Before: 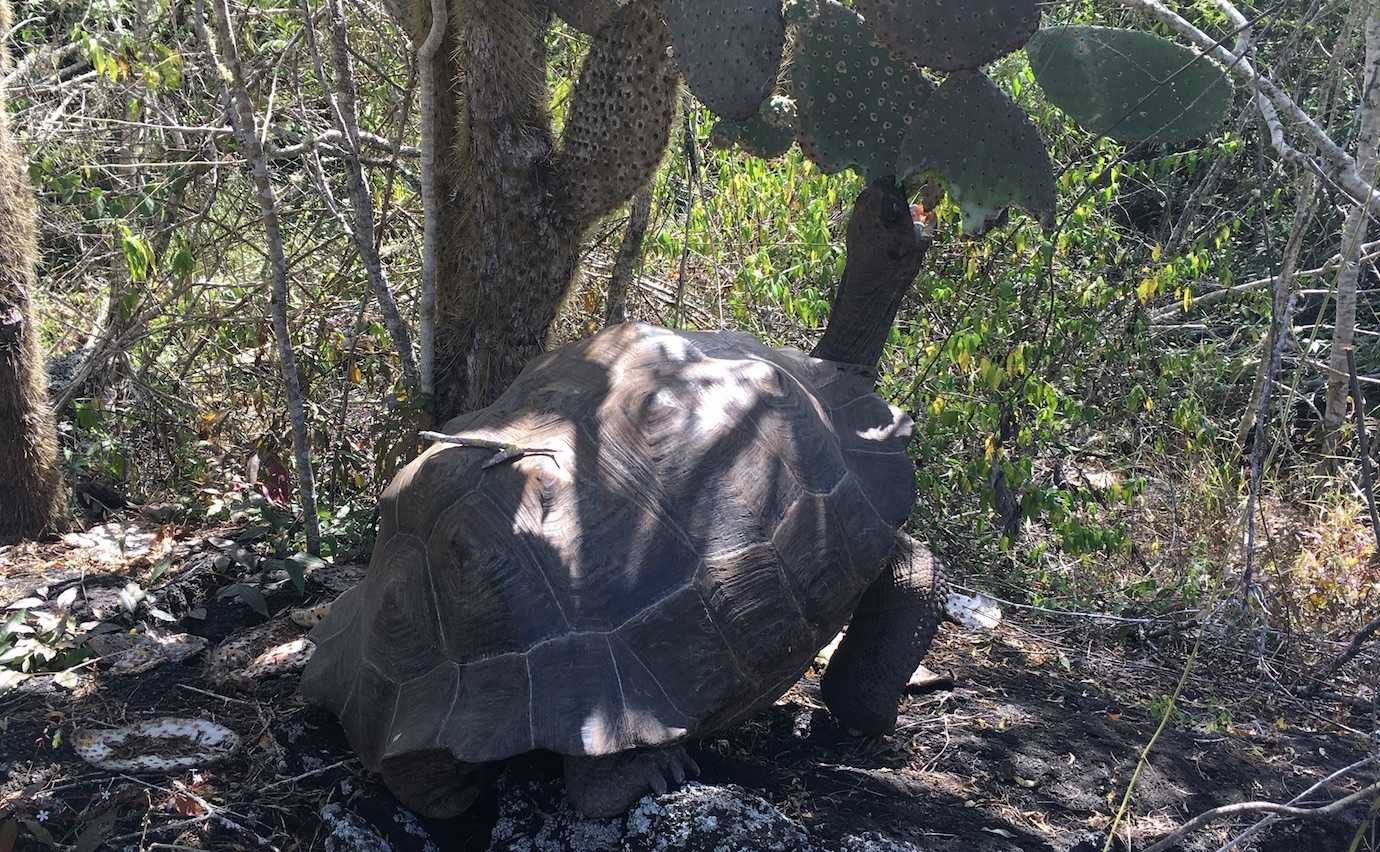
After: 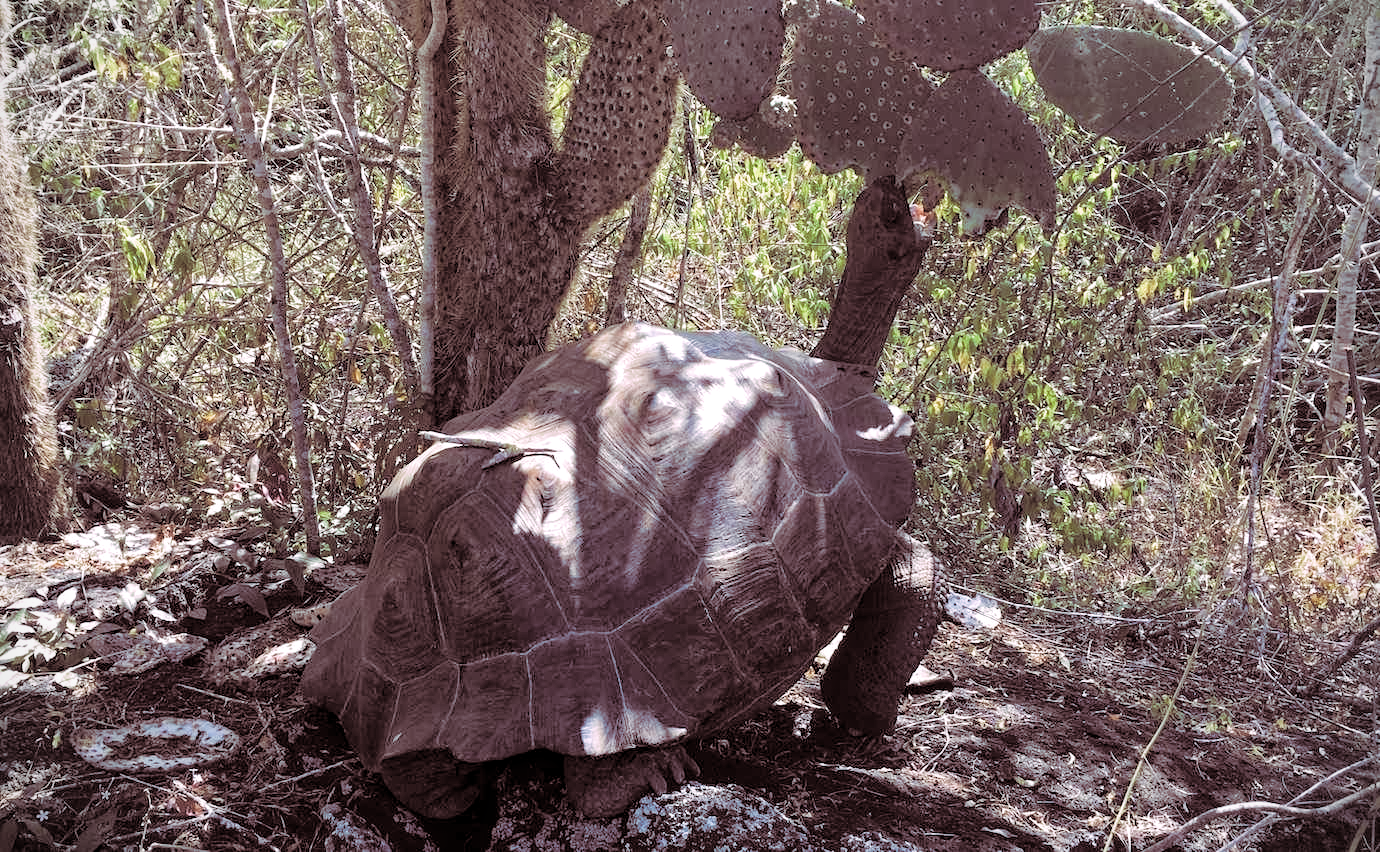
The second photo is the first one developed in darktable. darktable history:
local contrast: highlights 100%, shadows 100%, detail 120%, midtone range 0.2
haze removal: strength 0.29, distance 0.25, compatibility mode true, adaptive false
filmic: grey point source 18, black point source -8.65, white point source 2.45, grey point target 18, white point target 100, output power 2.2, latitude stops 2, contrast 1.5, saturation 100, global saturation 100
vignetting: fall-off start 91.19%
split-toning: highlights › hue 298.8°, highlights › saturation 0.73, compress 41.76%
contrast brightness saturation: brightness 0.28
vibrance: on, module defaults
